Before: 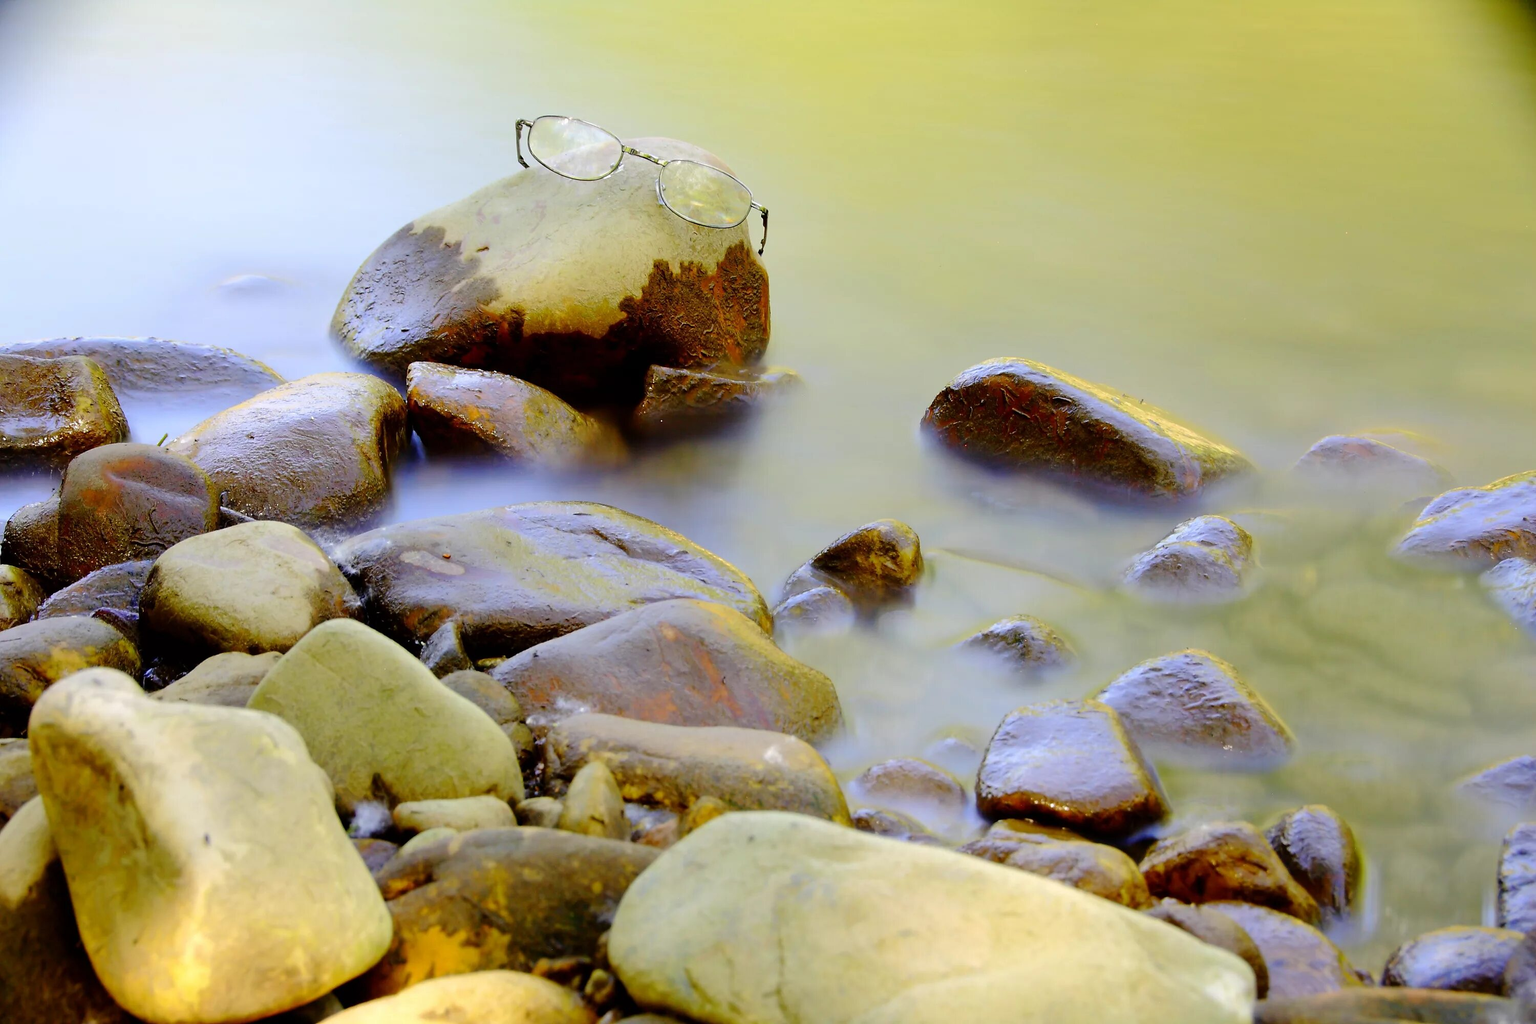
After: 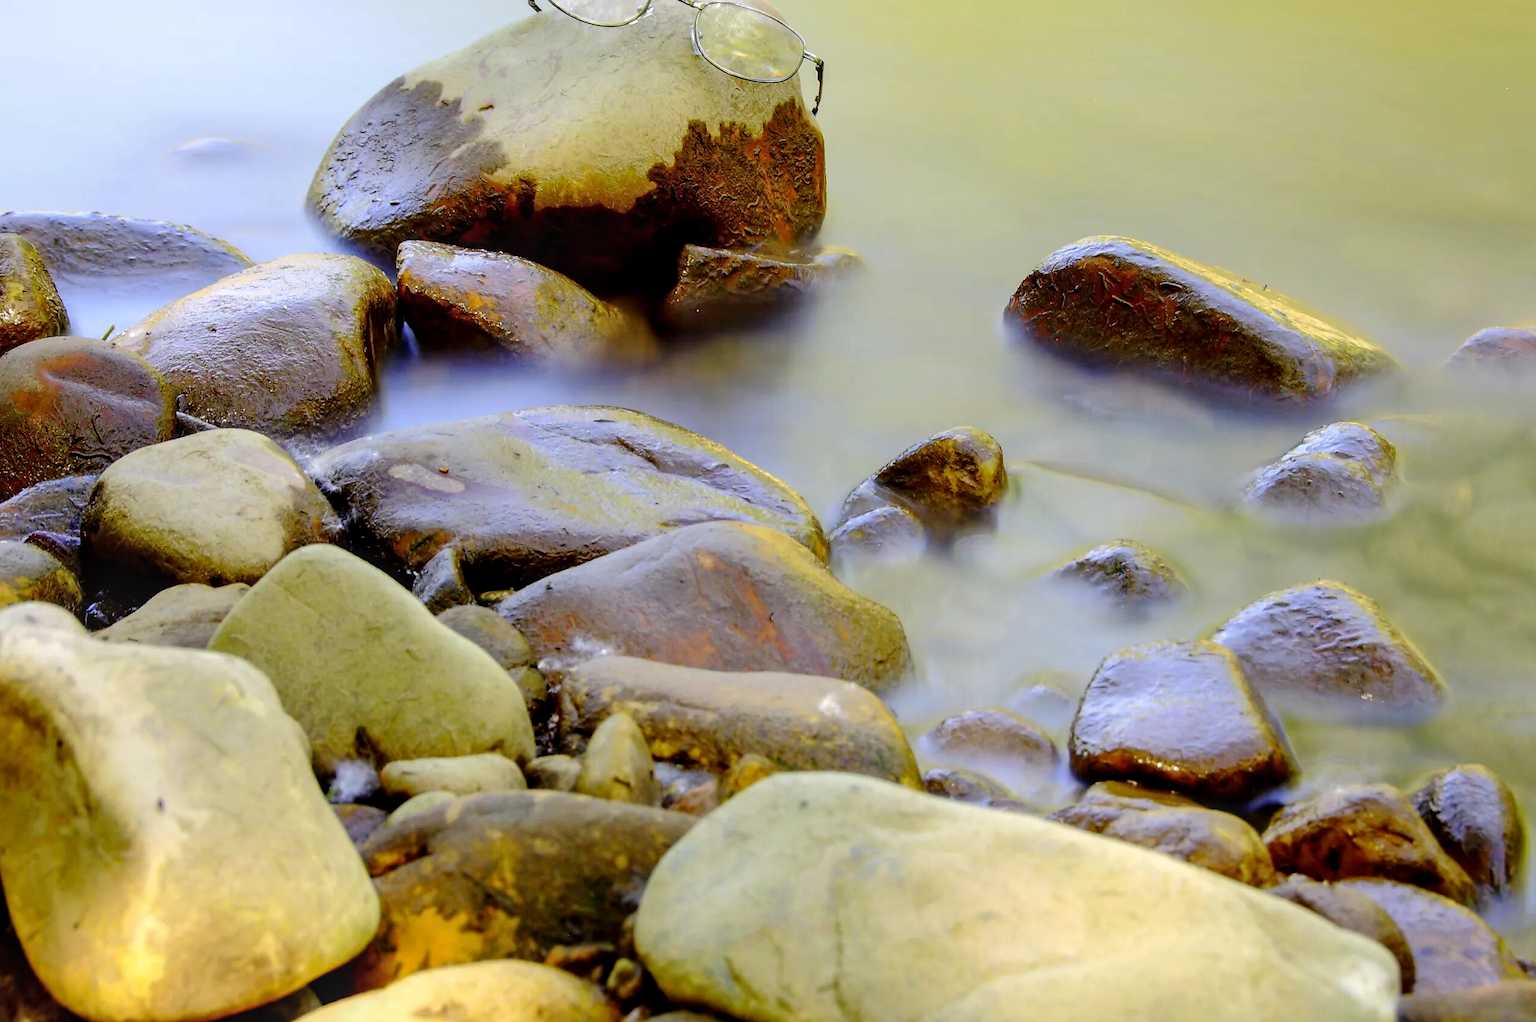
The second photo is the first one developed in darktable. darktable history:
crop and rotate: left 4.643%, top 15.478%, right 10.711%
local contrast: on, module defaults
